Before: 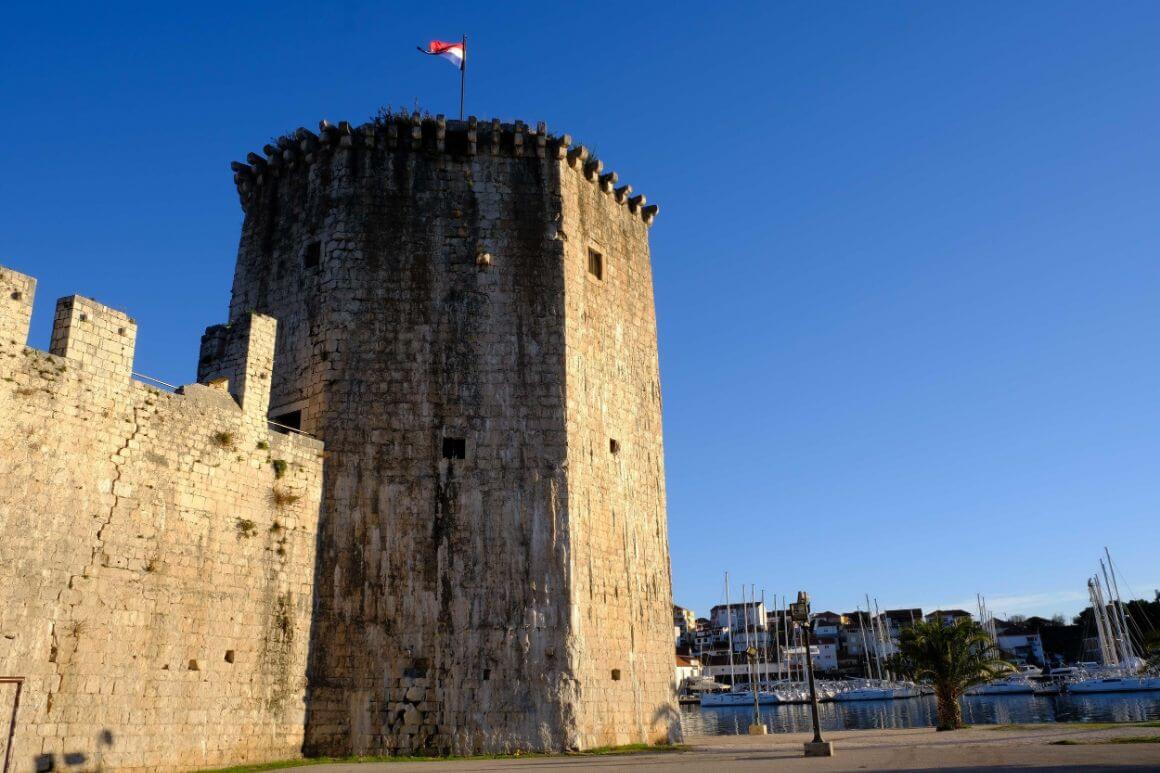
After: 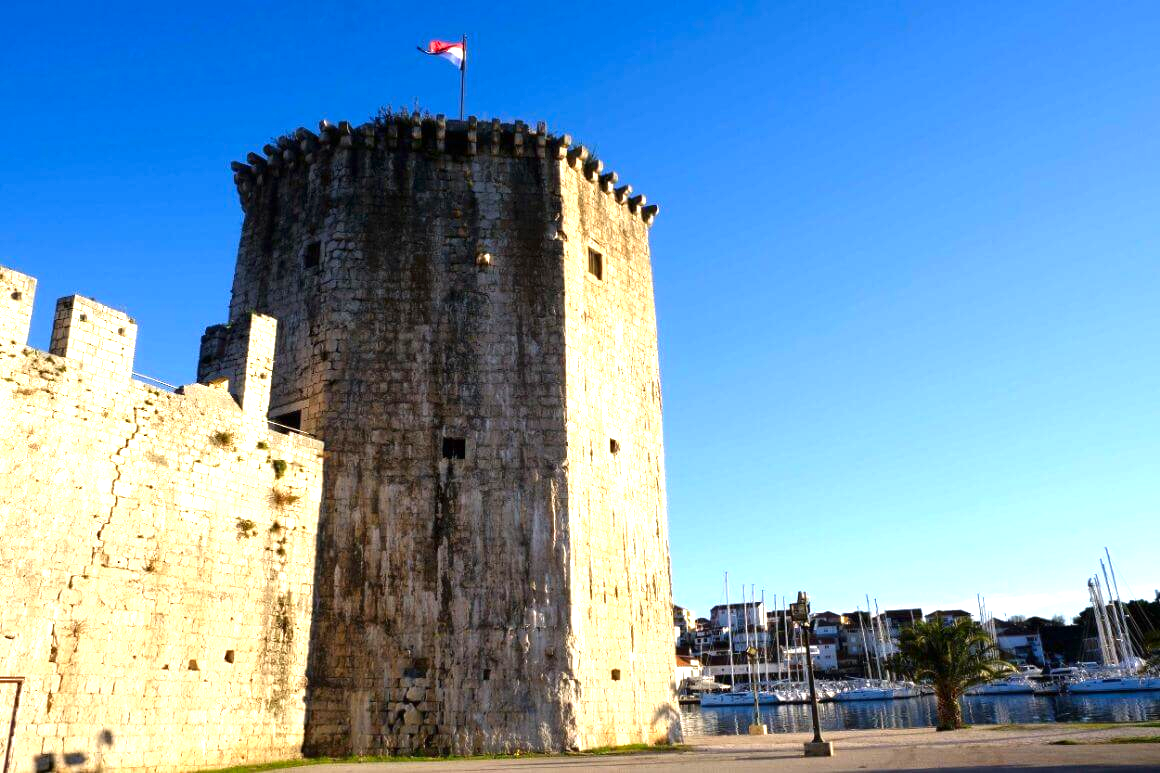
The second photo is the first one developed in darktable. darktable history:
contrast brightness saturation: brightness -0.096
exposure: black level correction 0, exposure 1.199 EV, compensate exposure bias true, compensate highlight preservation false
